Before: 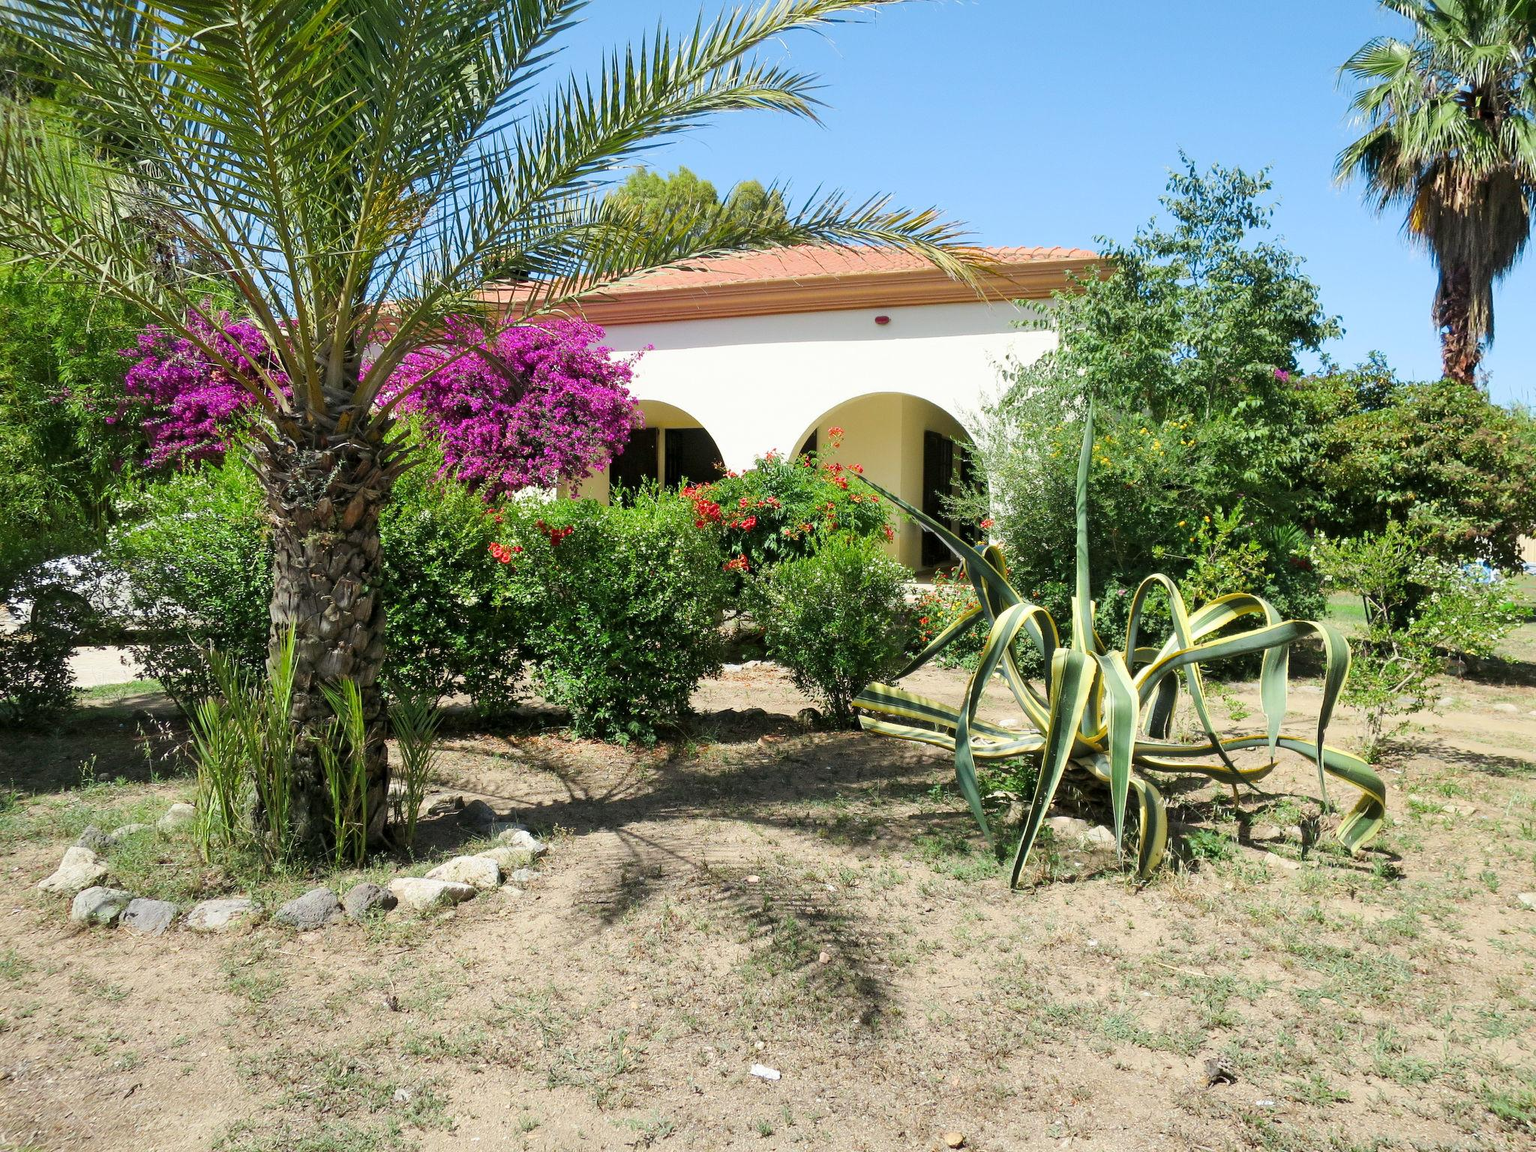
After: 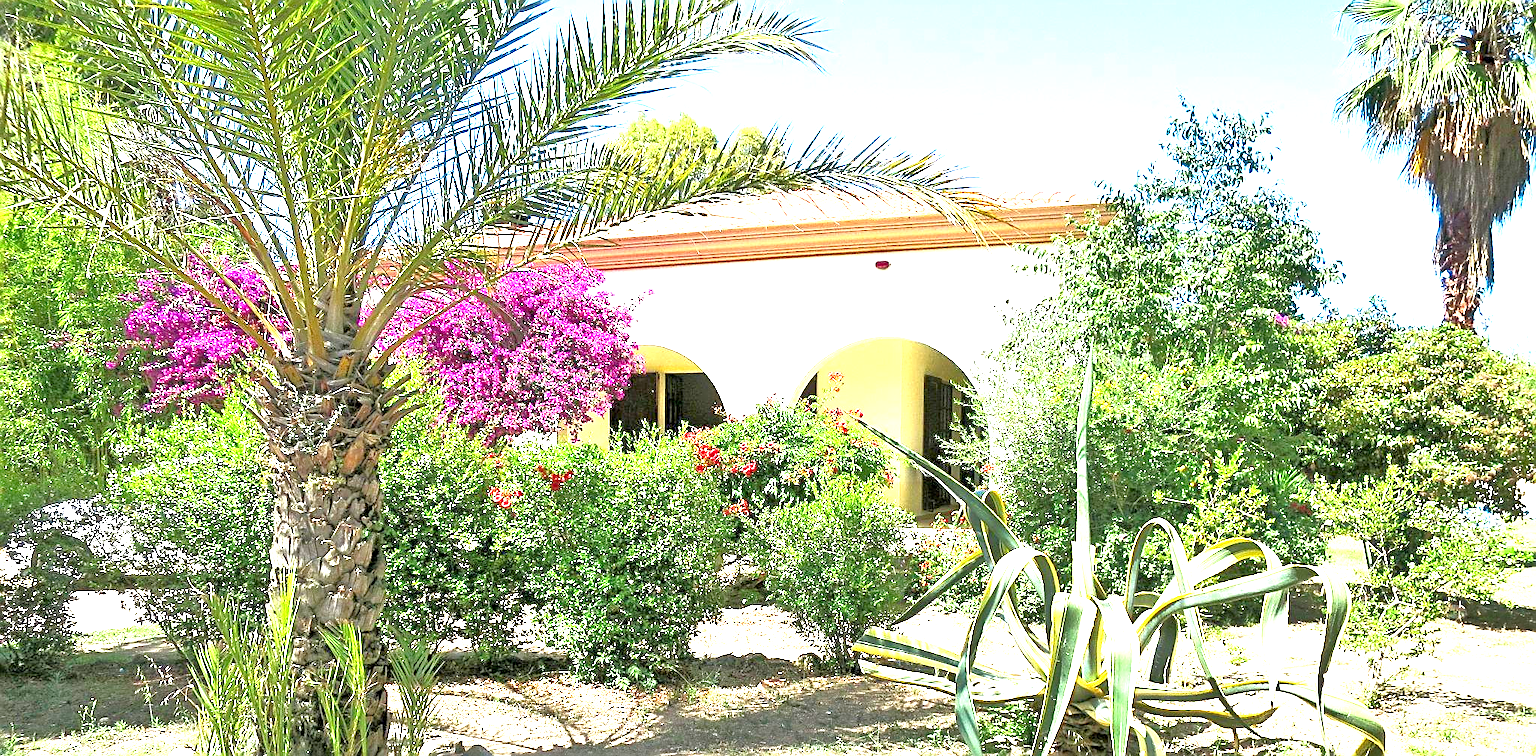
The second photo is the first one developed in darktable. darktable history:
crop and rotate: top 4.848%, bottom 29.503%
tone equalizer: -7 EV 0.15 EV, -6 EV 0.6 EV, -5 EV 1.15 EV, -4 EV 1.33 EV, -3 EV 1.15 EV, -2 EV 0.6 EV, -1 EV 0.15 EV, mask exposure compensation -0.5 EV
exposure: black level correction 0, exposure 2 EV, compensate highlight preservation false
shadows and highlights: shadows 20.55, highlights -20.99, soften with gaussian
sharpen: amount 0.901
